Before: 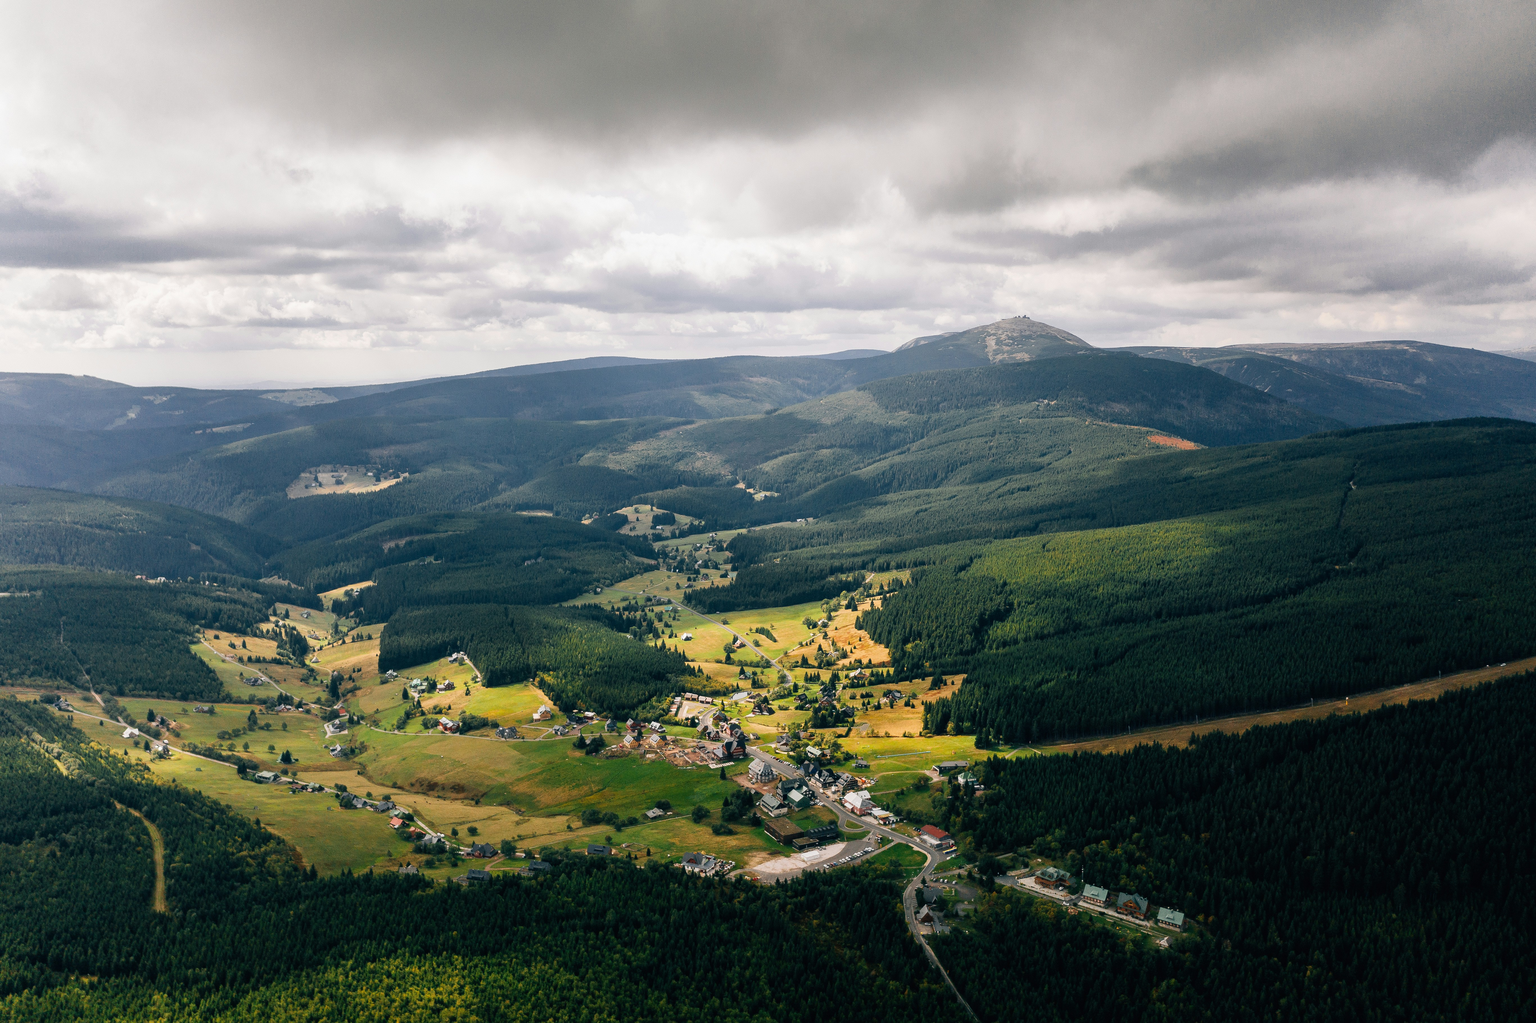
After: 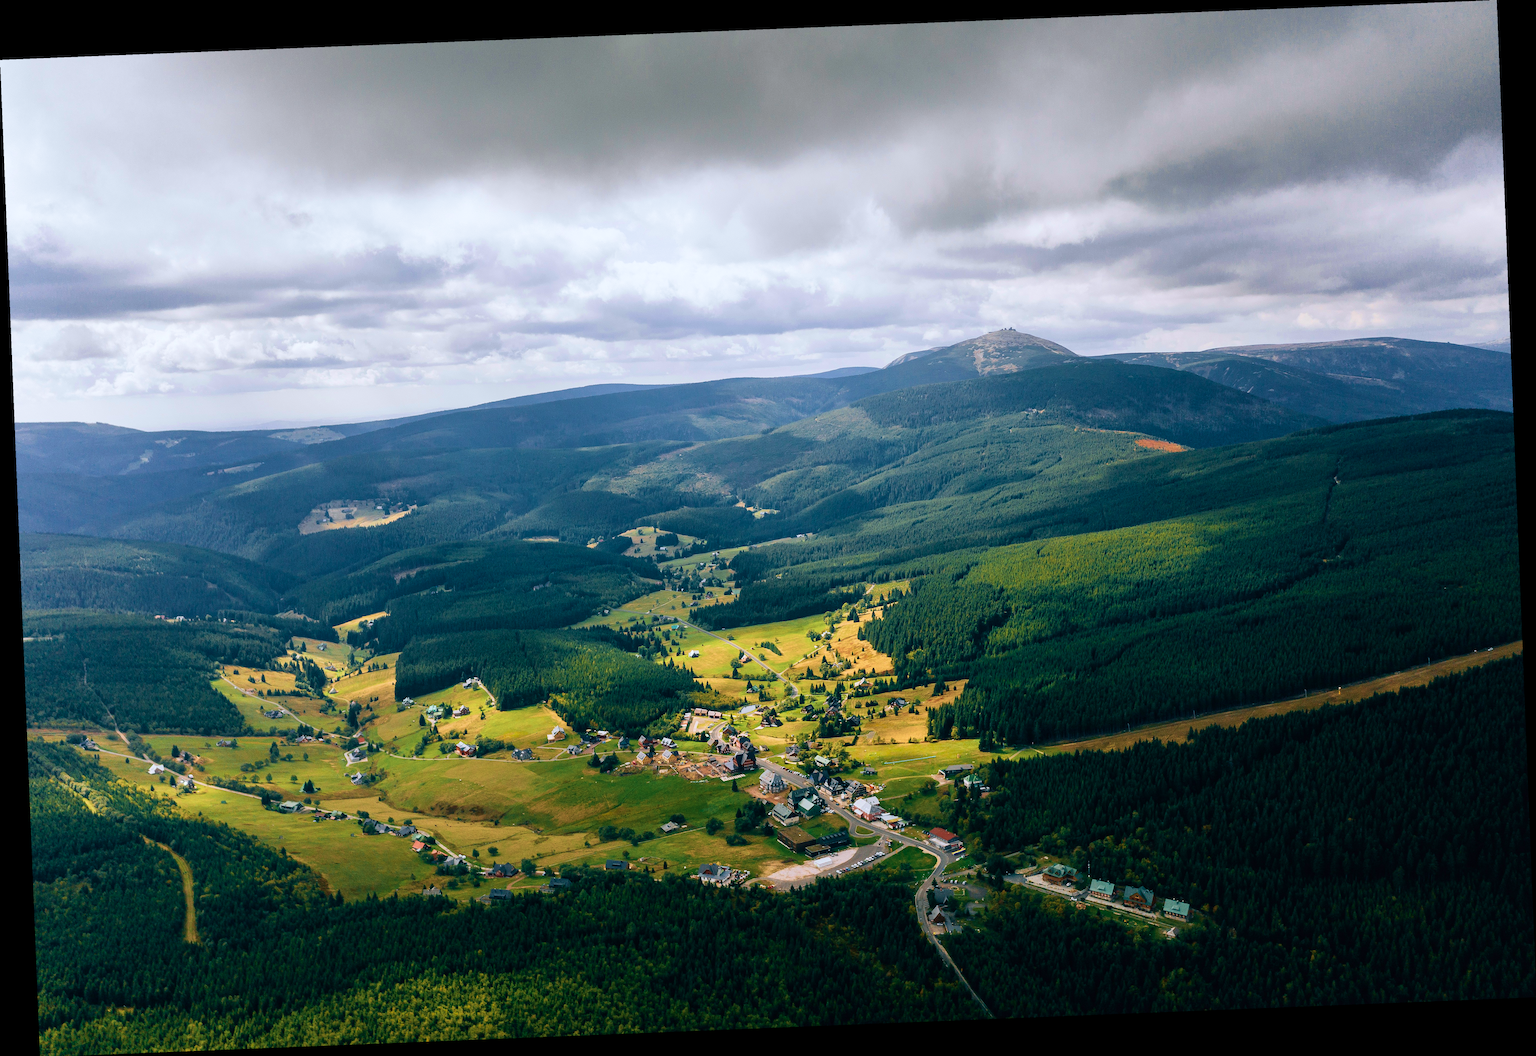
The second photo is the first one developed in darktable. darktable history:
velvia: strength 67.07%, mid-tones bias 0.972
white balance: red 0.967, blue 1.049
rotate and perspective: rotation -2.29°, automatic cropping off
